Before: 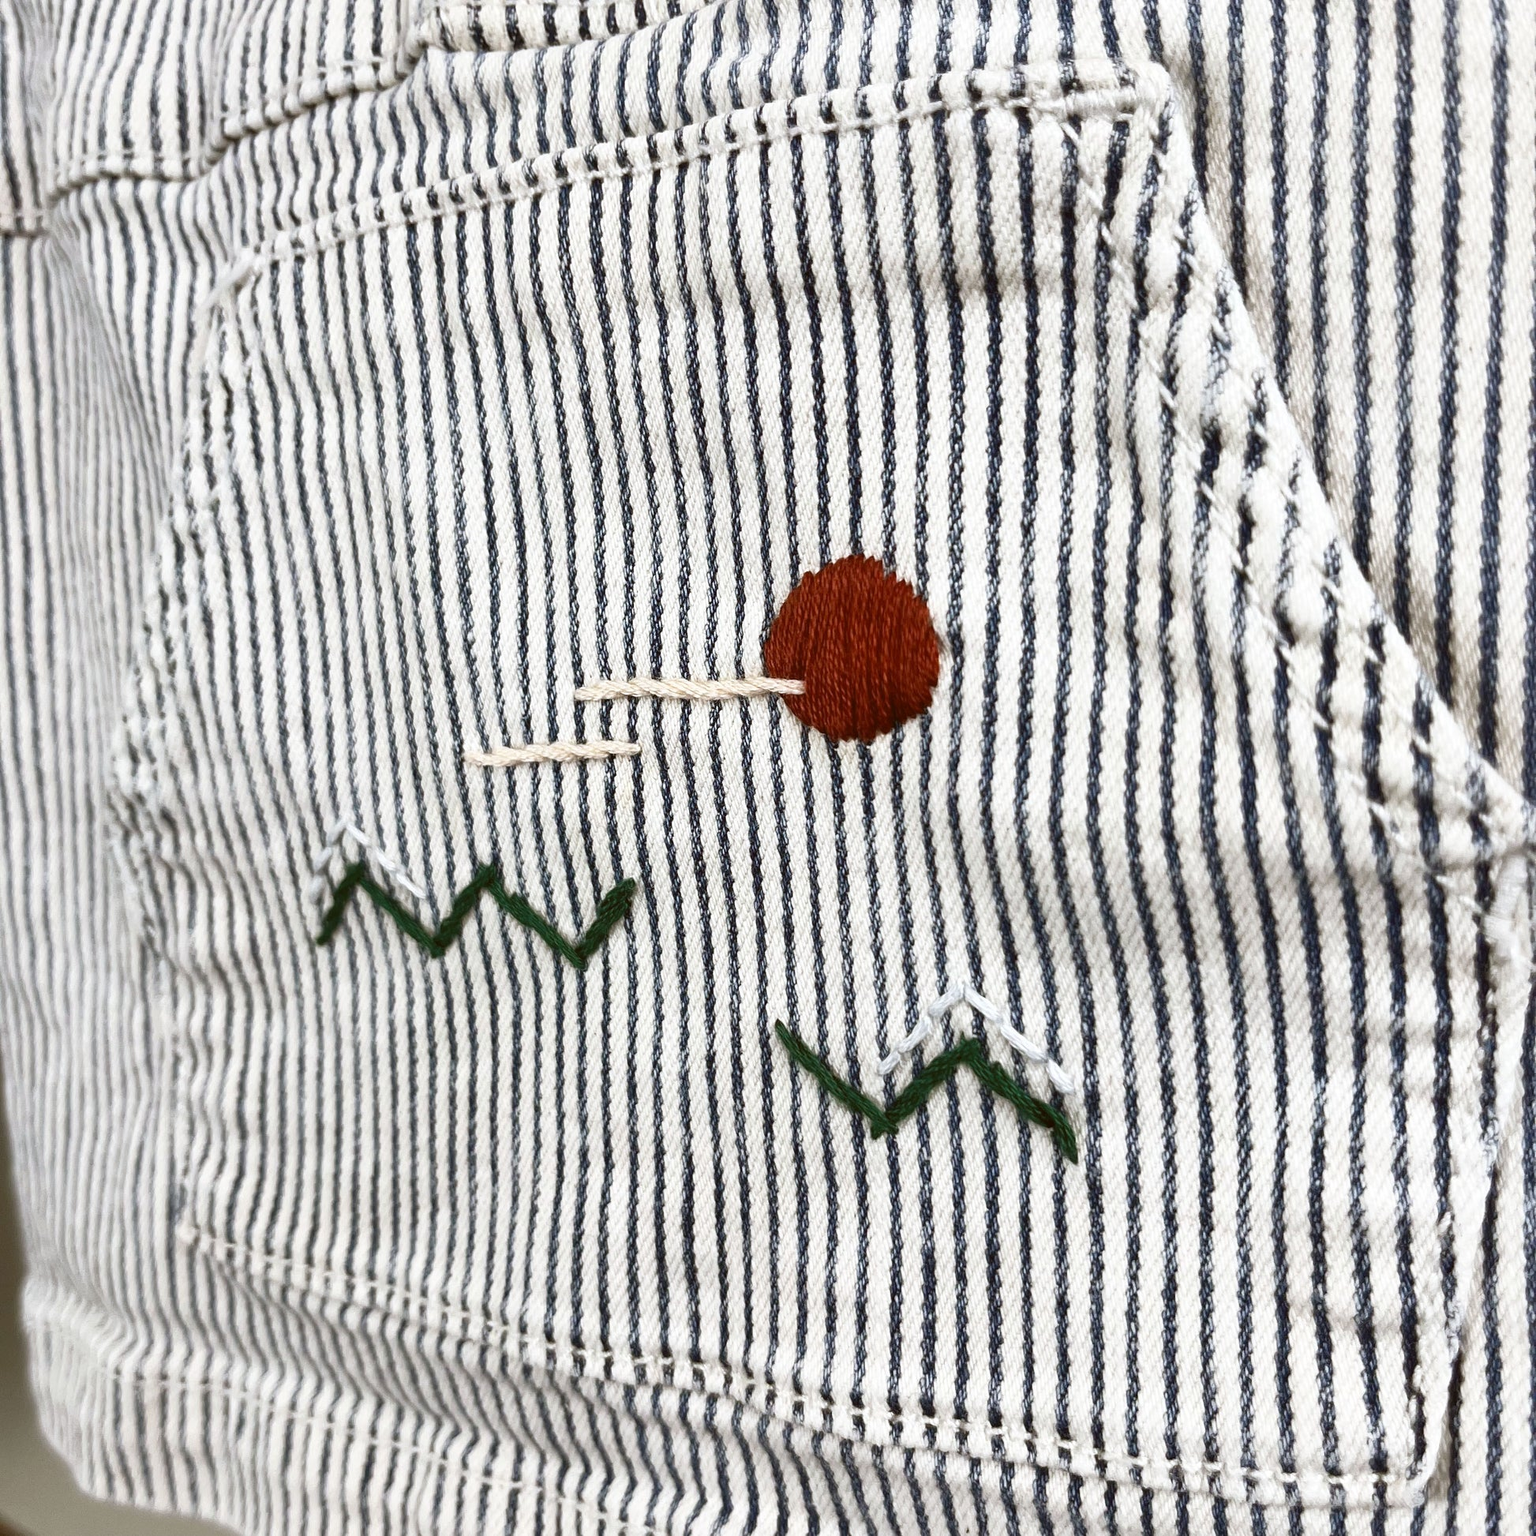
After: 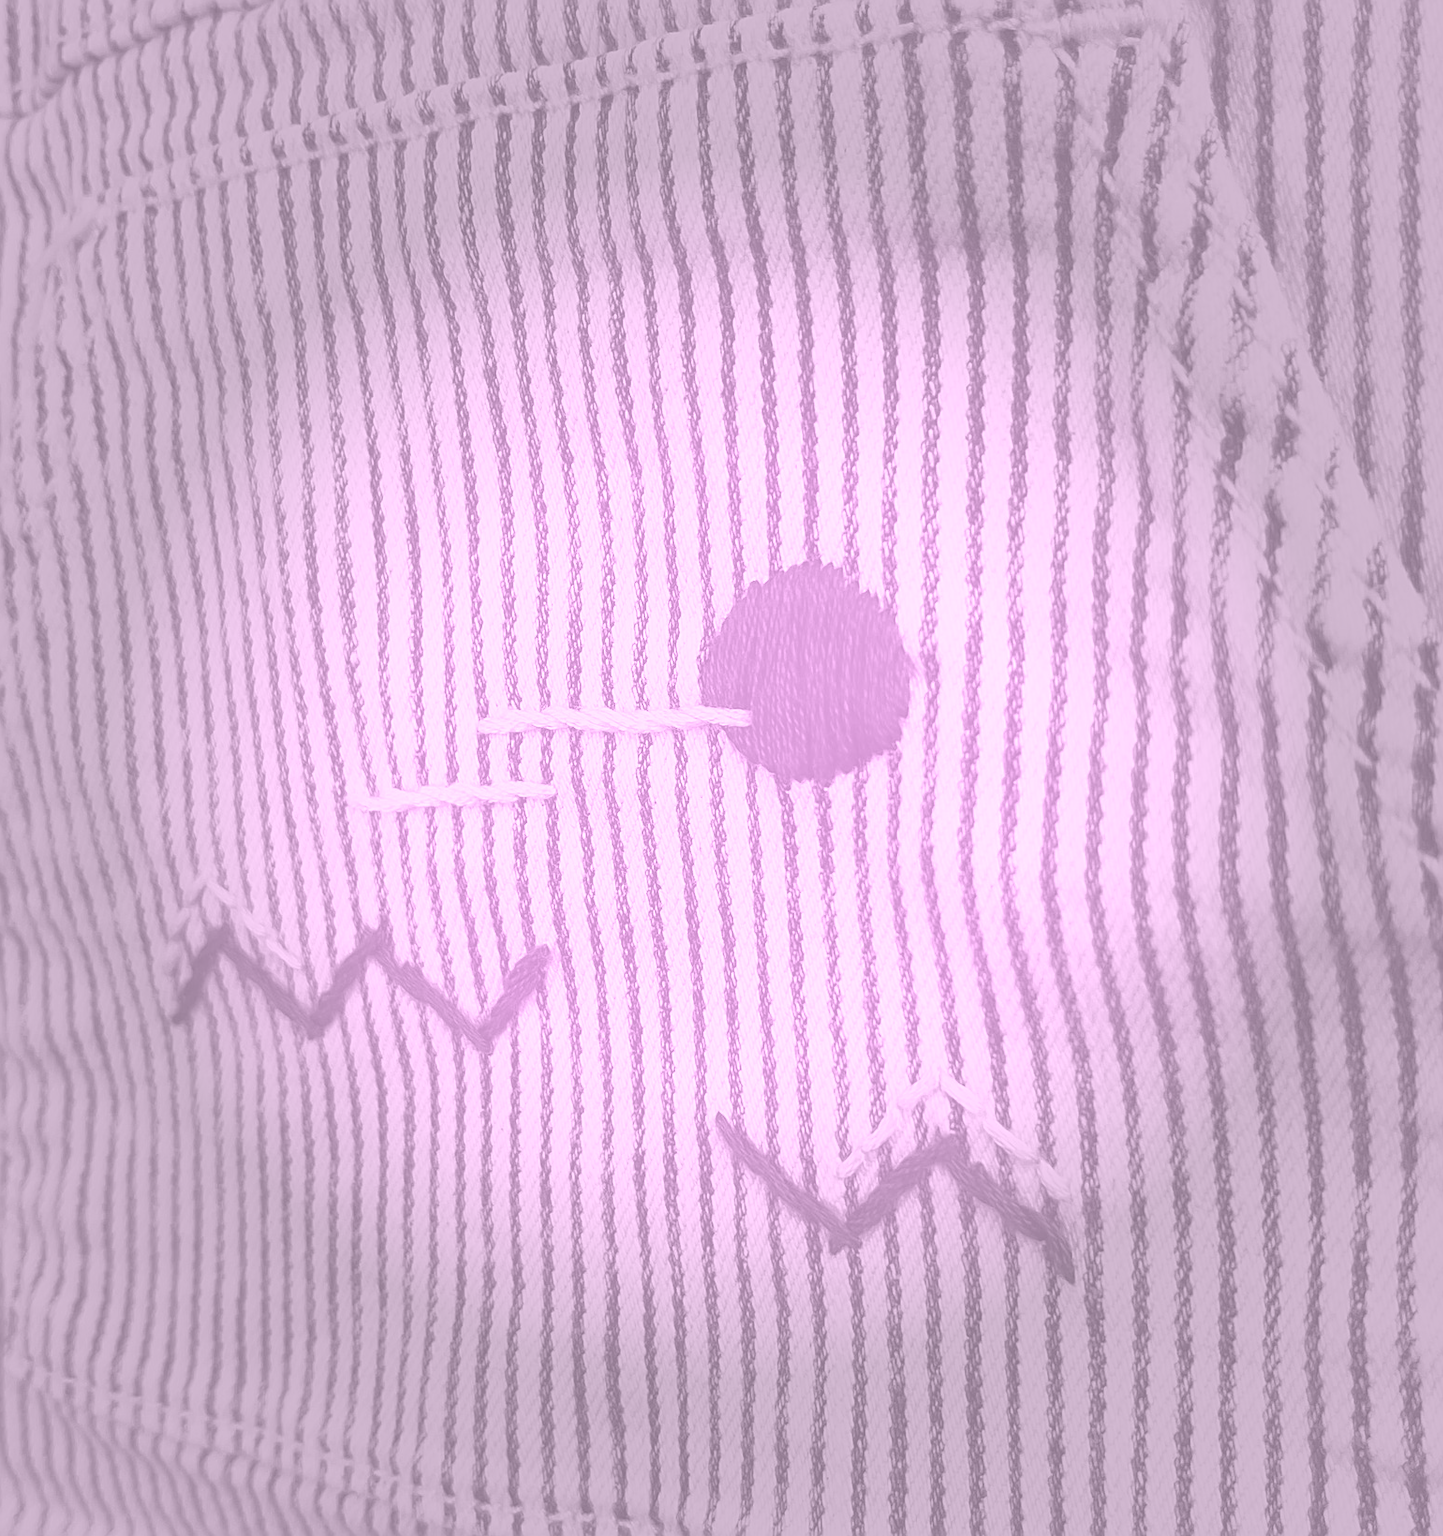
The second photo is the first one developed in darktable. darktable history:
sharpen: on, module defaults
vignetting: fall-off start 40%, fall-off radius 40%
contrast brightness saturation: saturation -0.05
crop: left 11.225%, top 5.381%, right 9.565%, bottom 10.314%
colorize: hue 331.2°, saturation 75%, source mix 30.28%, lightness 70.52%, version 1
